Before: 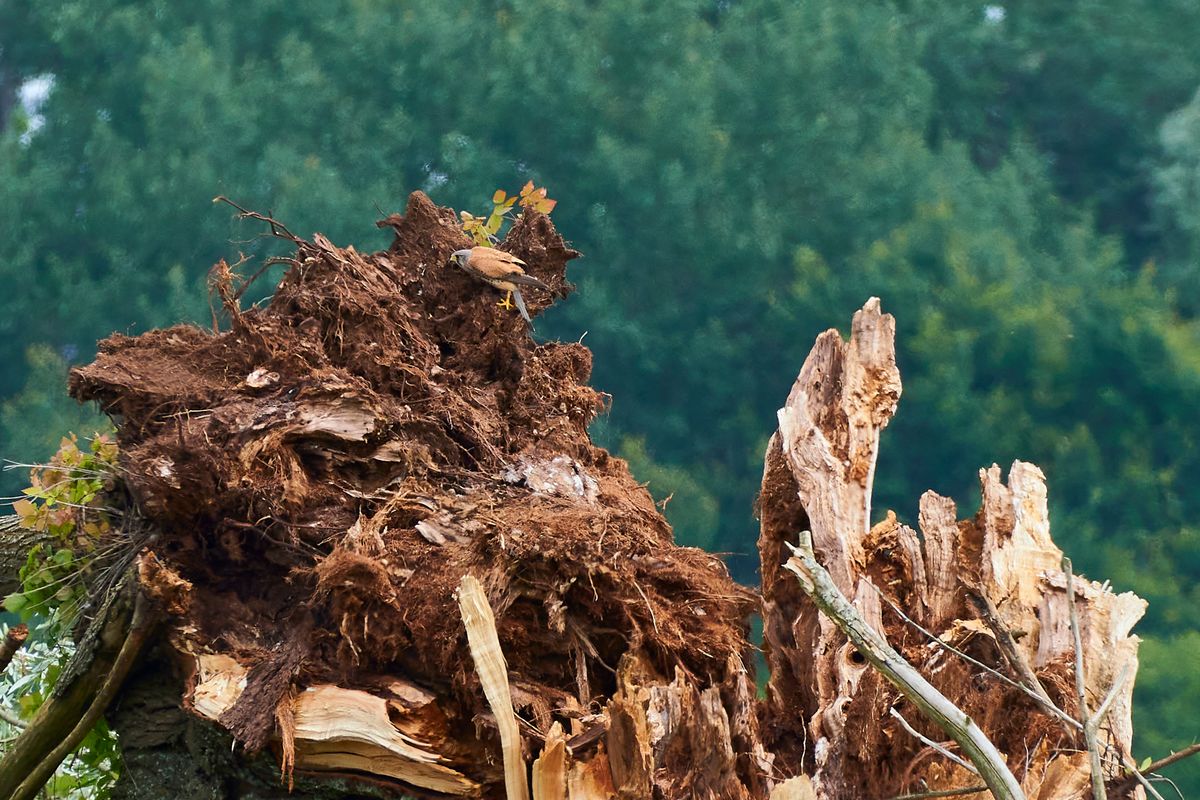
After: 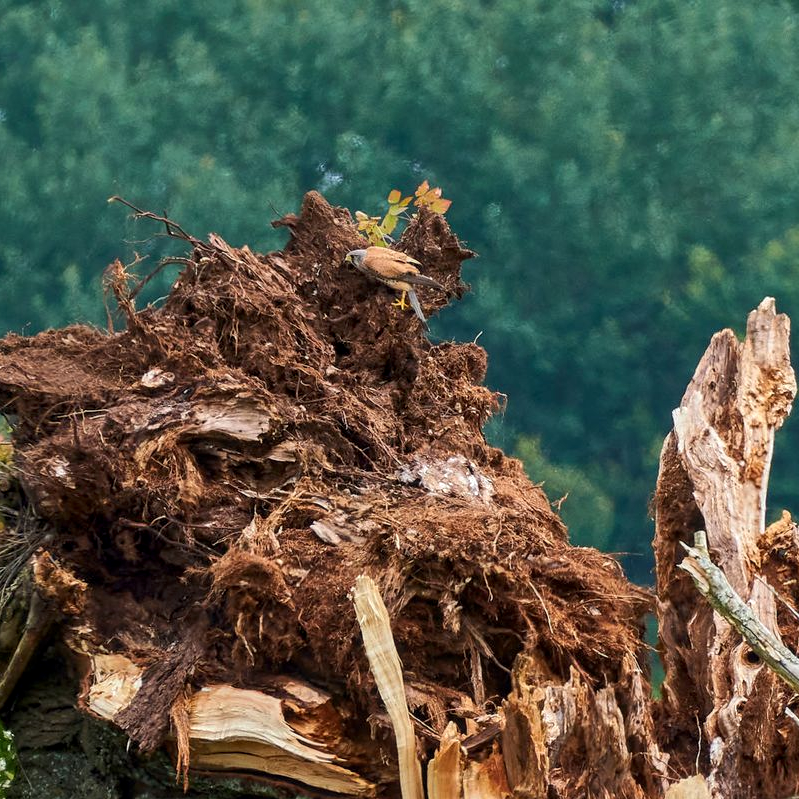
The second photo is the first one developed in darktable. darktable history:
local contrast: on, module defaults
crop and rotate: left 8.786%, right 24.548%
